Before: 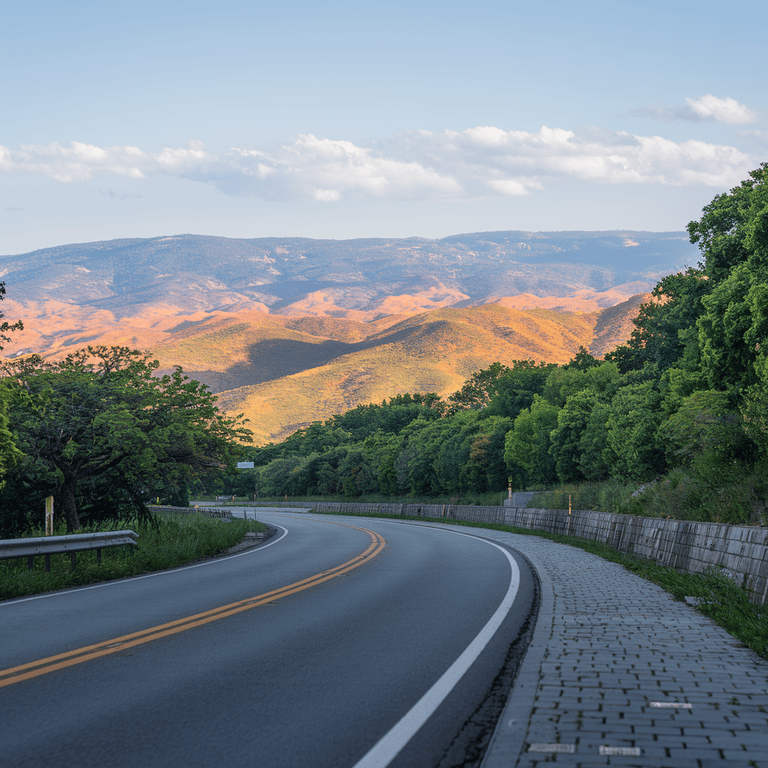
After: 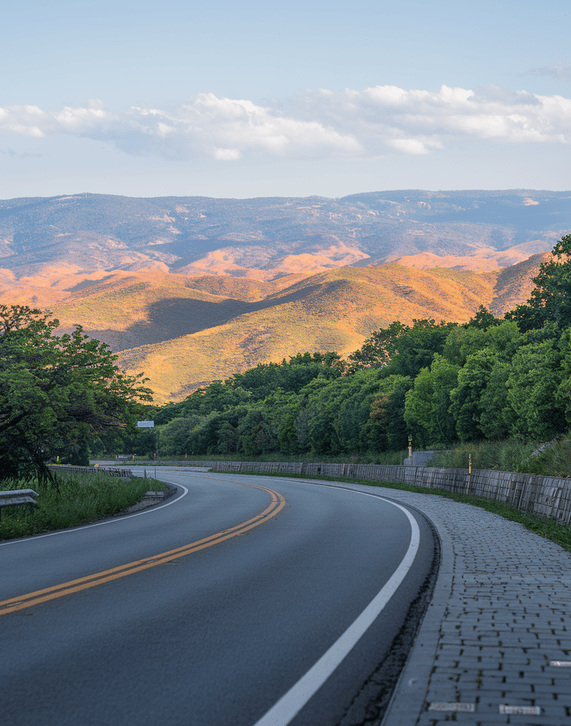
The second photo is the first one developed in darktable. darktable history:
crop and rotate: left 13.057%, top 5.397%, right 12.568%
